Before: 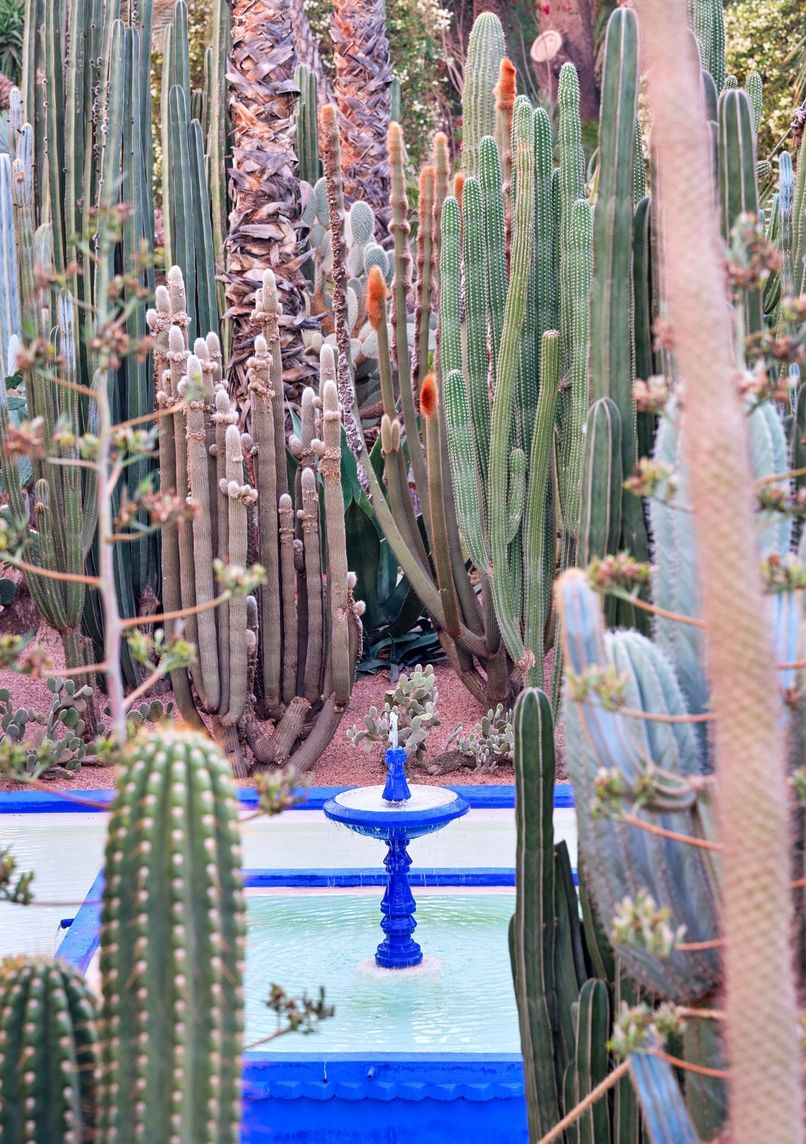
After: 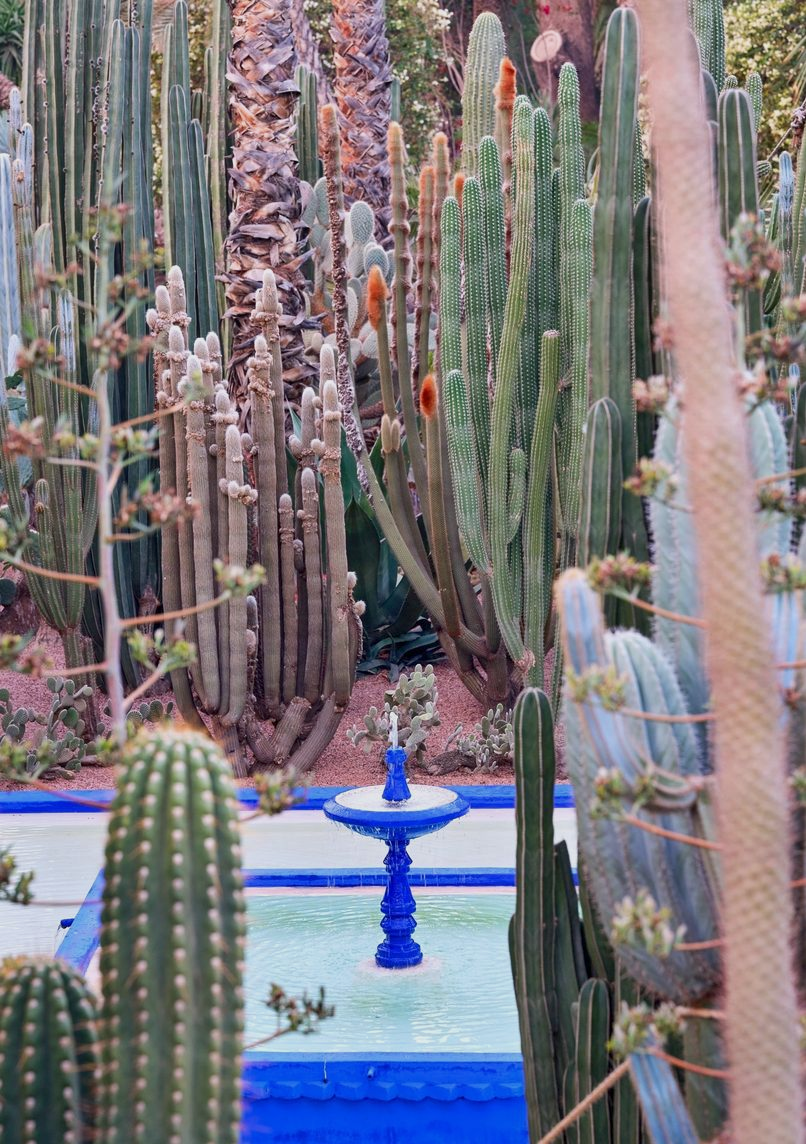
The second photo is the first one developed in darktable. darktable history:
tone equalizer: -8 EV 0.249 EV, -7 EV 0.383 EV, -6 EV 0.444 EV, -5 EV 0.269 EV, -3 EV -0.268 EV, -2 EV -0.438 EV, -1 EV -0.39 EV, +0 EV -0.265 EV
exposure: compensate highlight preservation false
